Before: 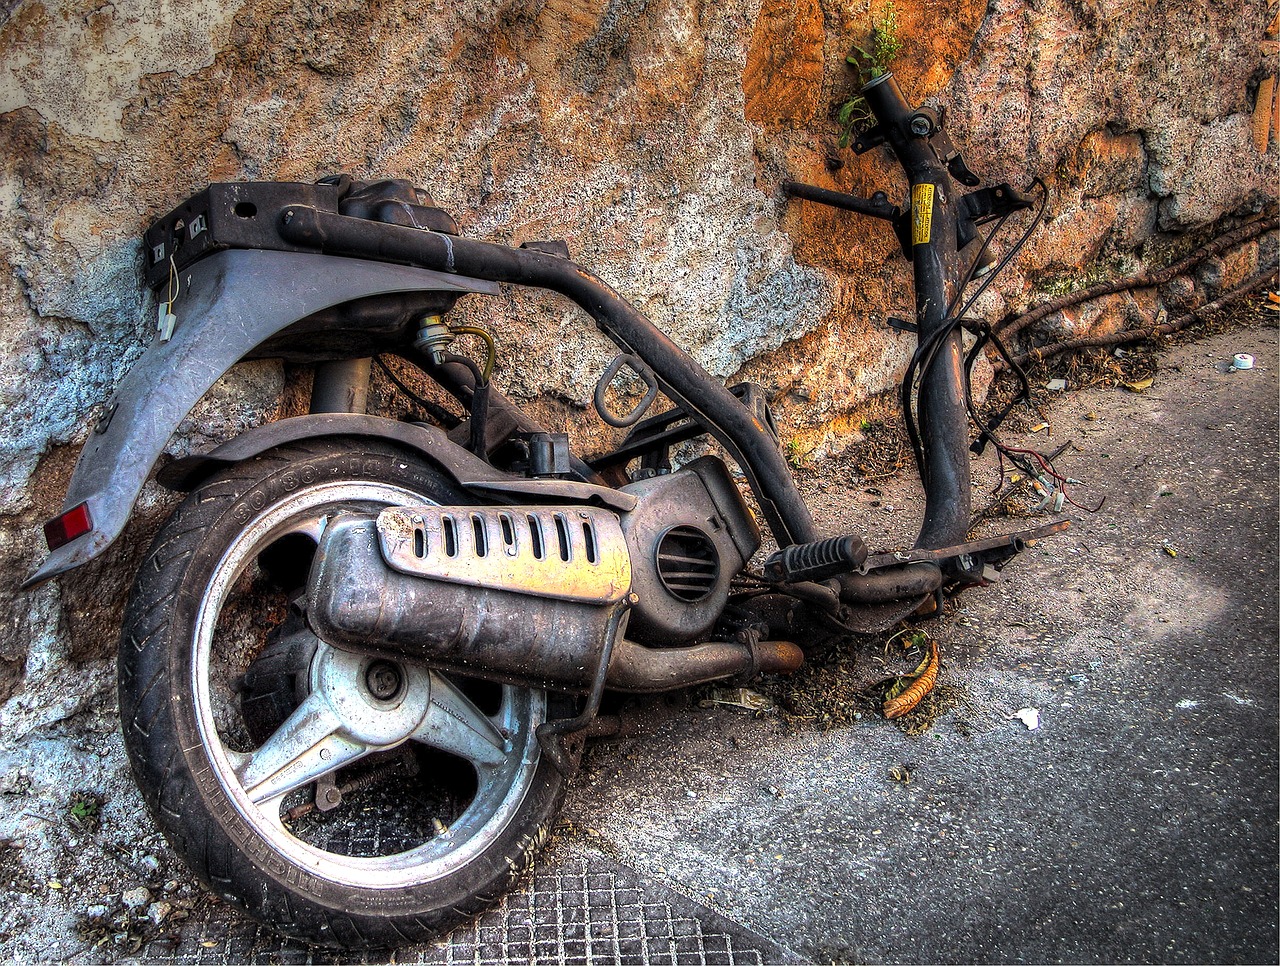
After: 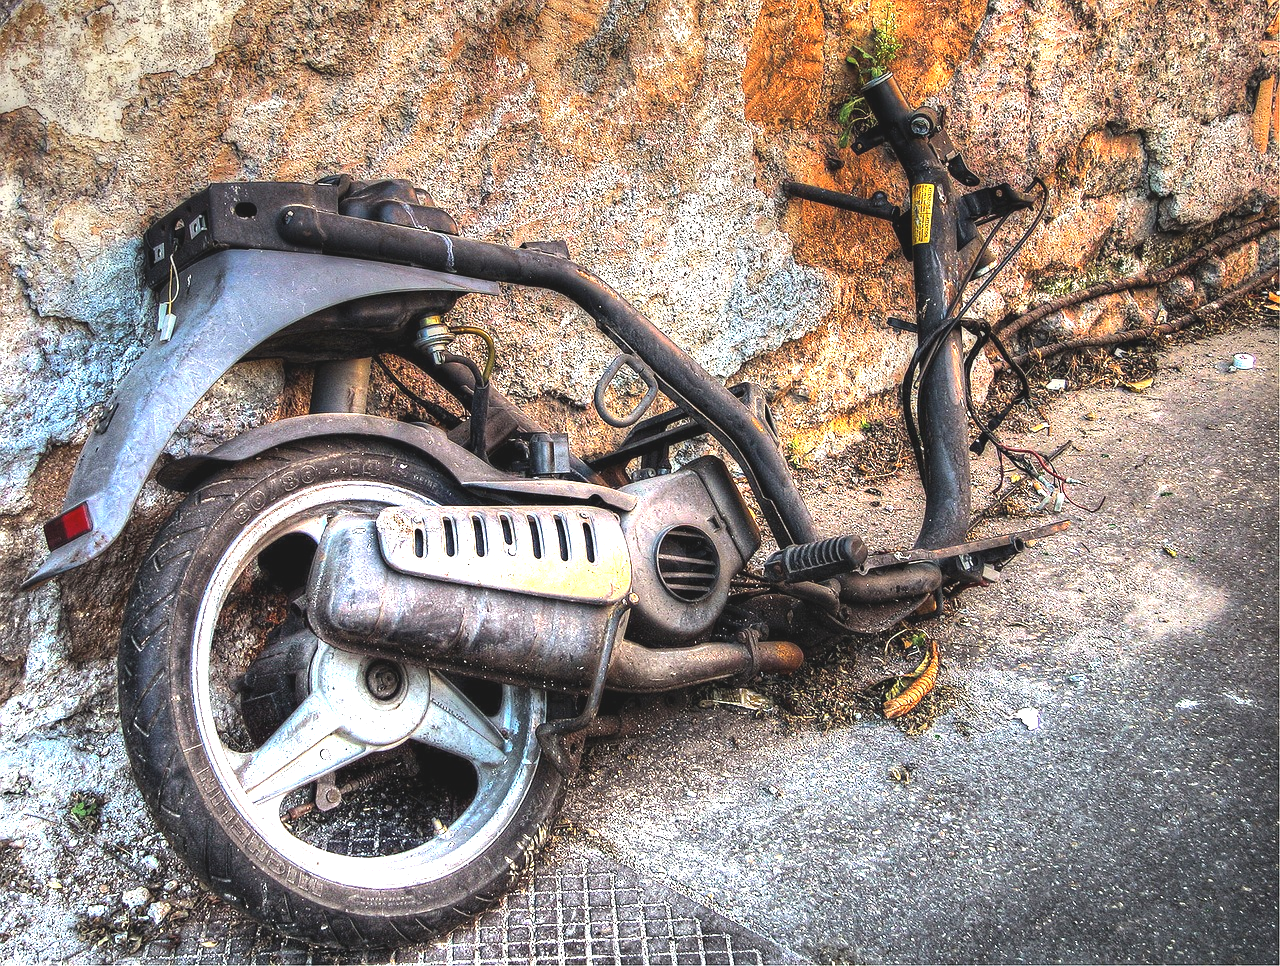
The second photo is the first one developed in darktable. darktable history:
tone equalizer: on, module defaults
exposure: black level correction -0.005, exposure 1.005 EV, compensate highlight preservation false
